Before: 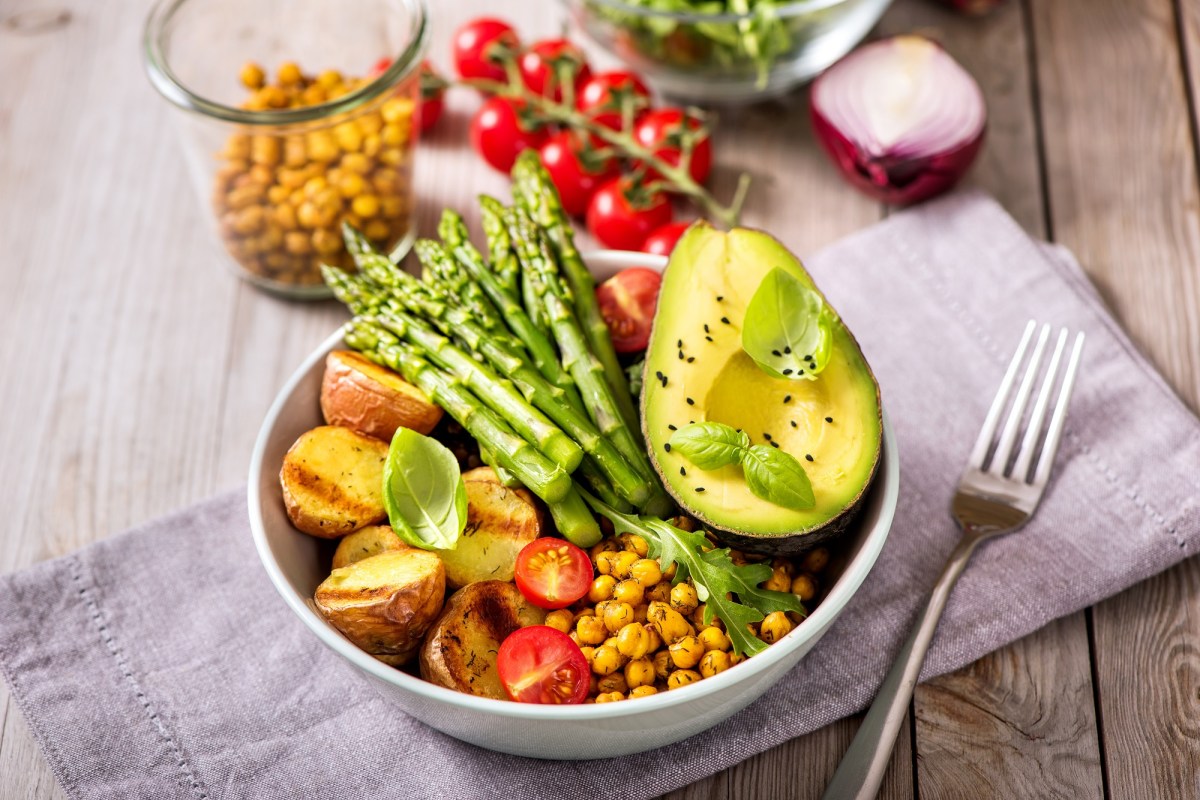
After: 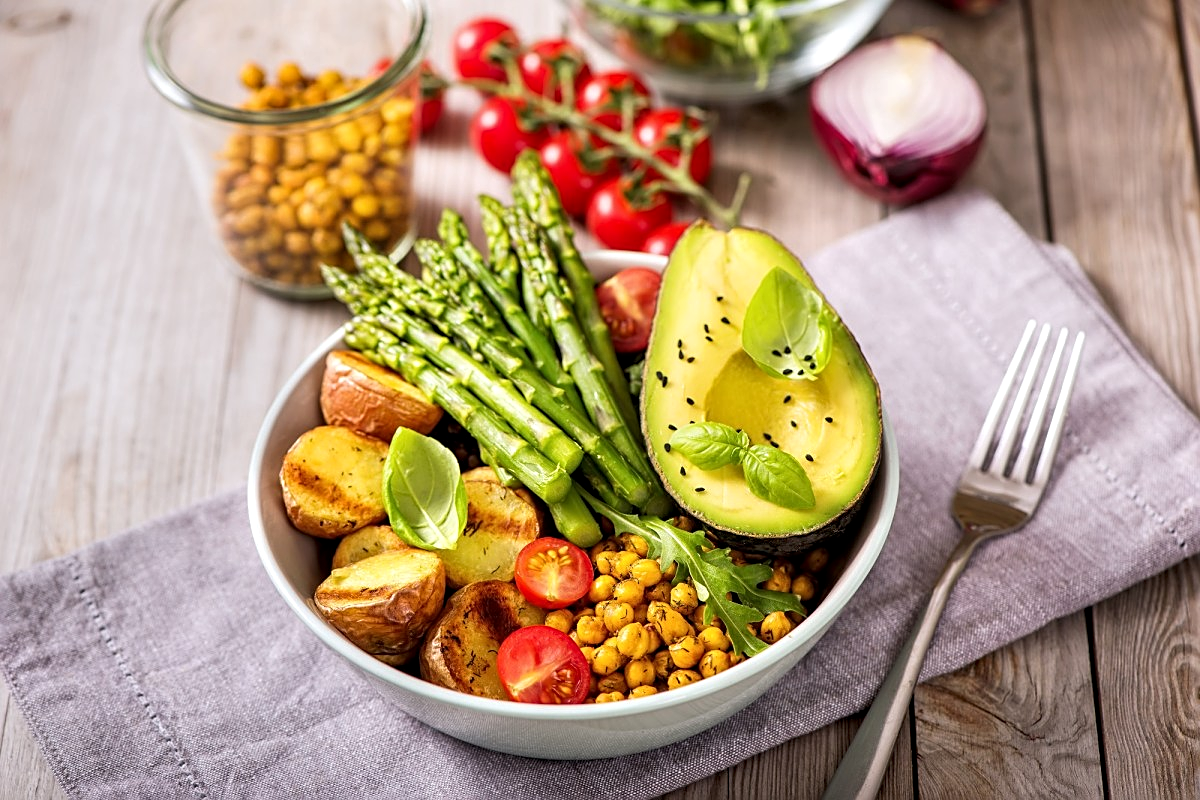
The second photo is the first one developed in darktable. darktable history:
local contrast: highlights 104%, shadows 101%, detail 119%, midtone range 0.2
sharpen: on, module defaults
